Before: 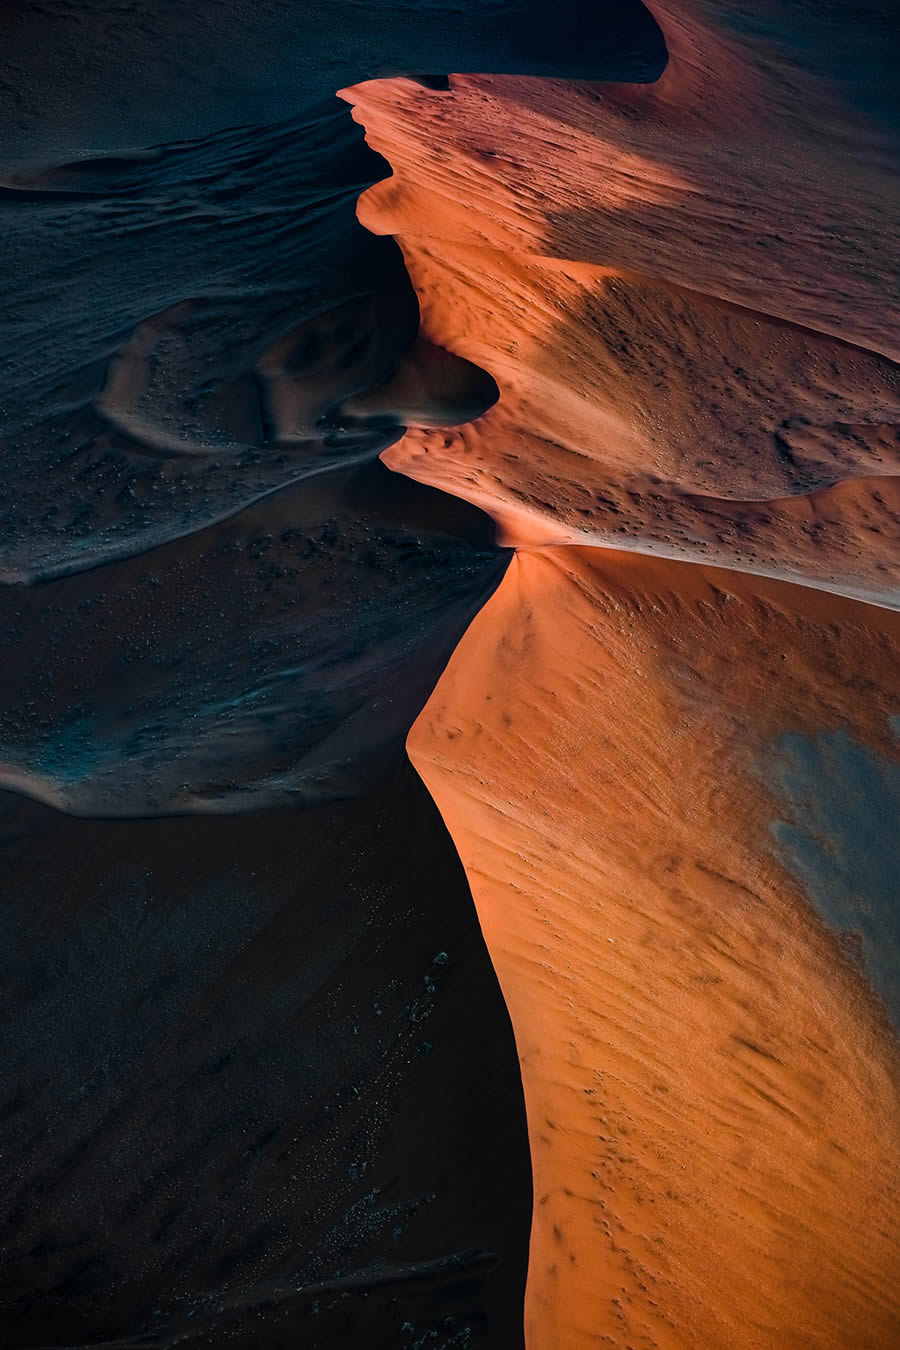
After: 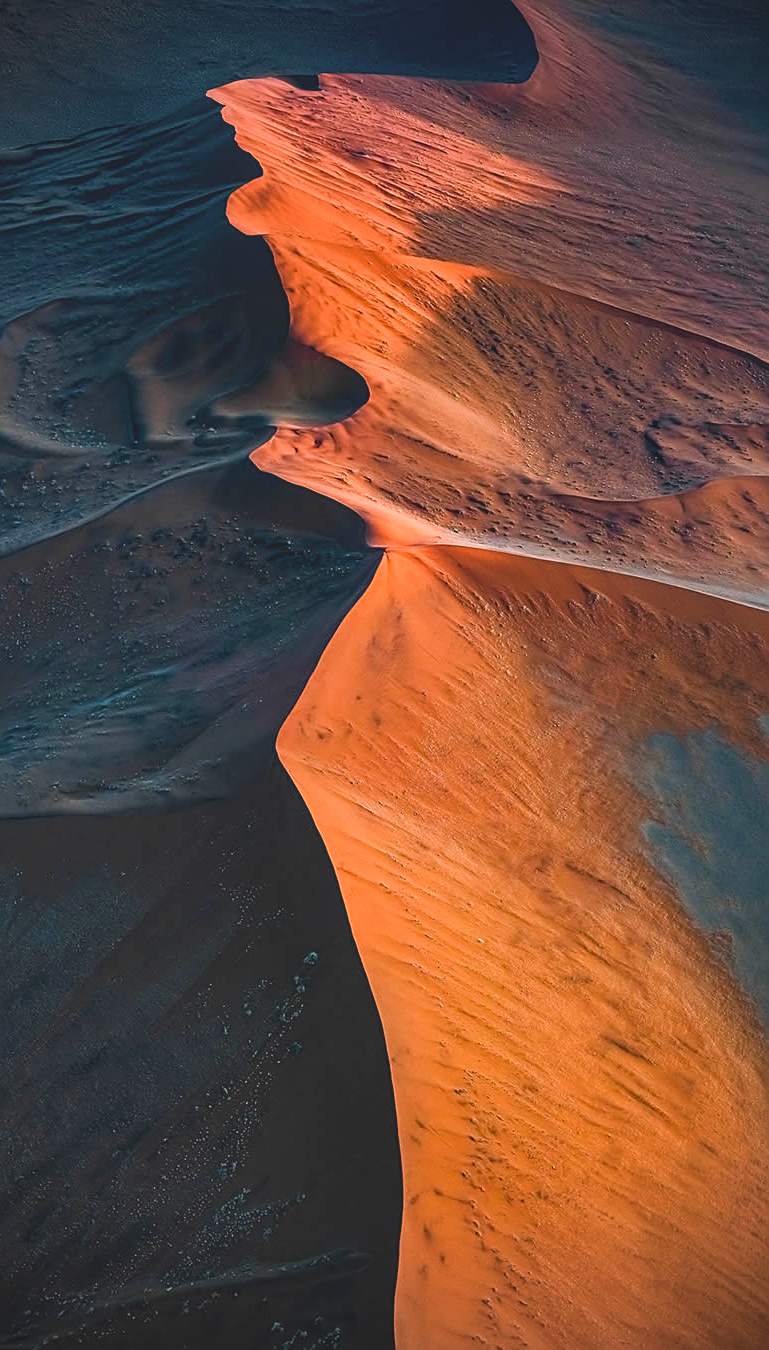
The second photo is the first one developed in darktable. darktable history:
contrast brightness saturation: contrast -0.279
sharpen: on, module defaults
vignetting: fall-off radius 61.02%
exposure: exposure 0.6 EV, compensate highlight preservation false
local contrast: on, module defaults
crop and rotate: left 14.539%
